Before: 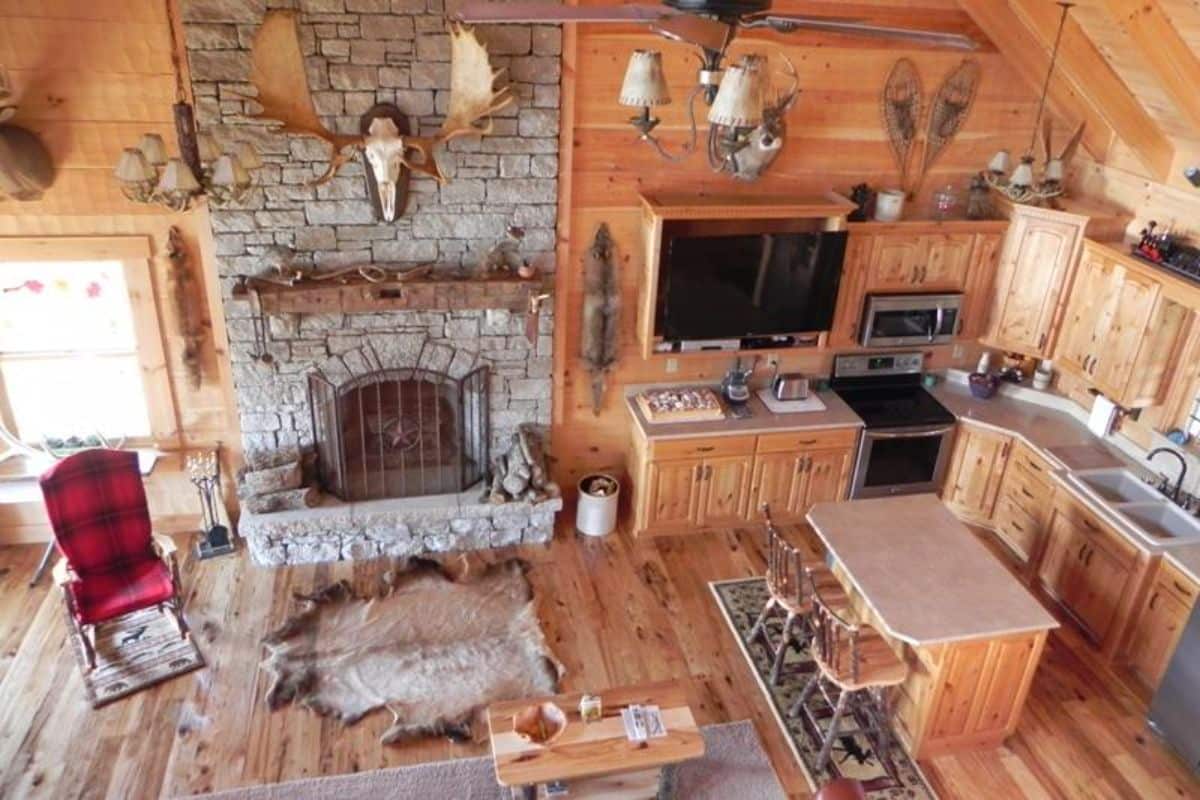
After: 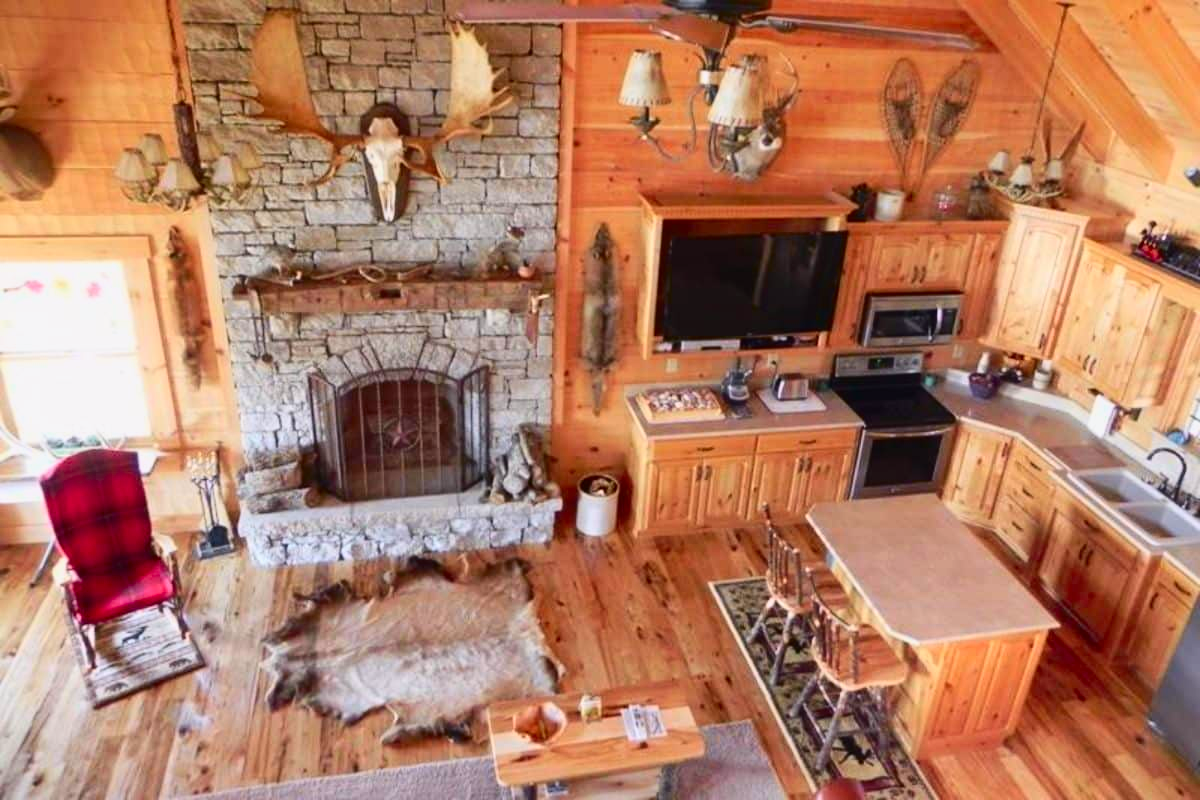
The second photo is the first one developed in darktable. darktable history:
tone curve: curves: ch0 [(0, 0.011) (0.139, 0.106) (0.295, 0.271) (0.499, 0.523) (0.739, 0.782) (0.857, 0.879) (1, 0.967)]; ch1 [(0, 0) (0.272, 0.249) (0.39, 0.379) (0.469, 0.456) (0.495, 0.497) (0.524, 0.53) (0.588, 0.62) (0.725, 0.779) (1, 1)]; ch2 [(0, 0) (0.125, 0.089) (0.35, 0.317) (0.437, 0.42) (0.502, 0.499) (0.533, 0.553) (0.599, 0.638) (1, 1)], color space Lab, independent channels, preserve colors none
